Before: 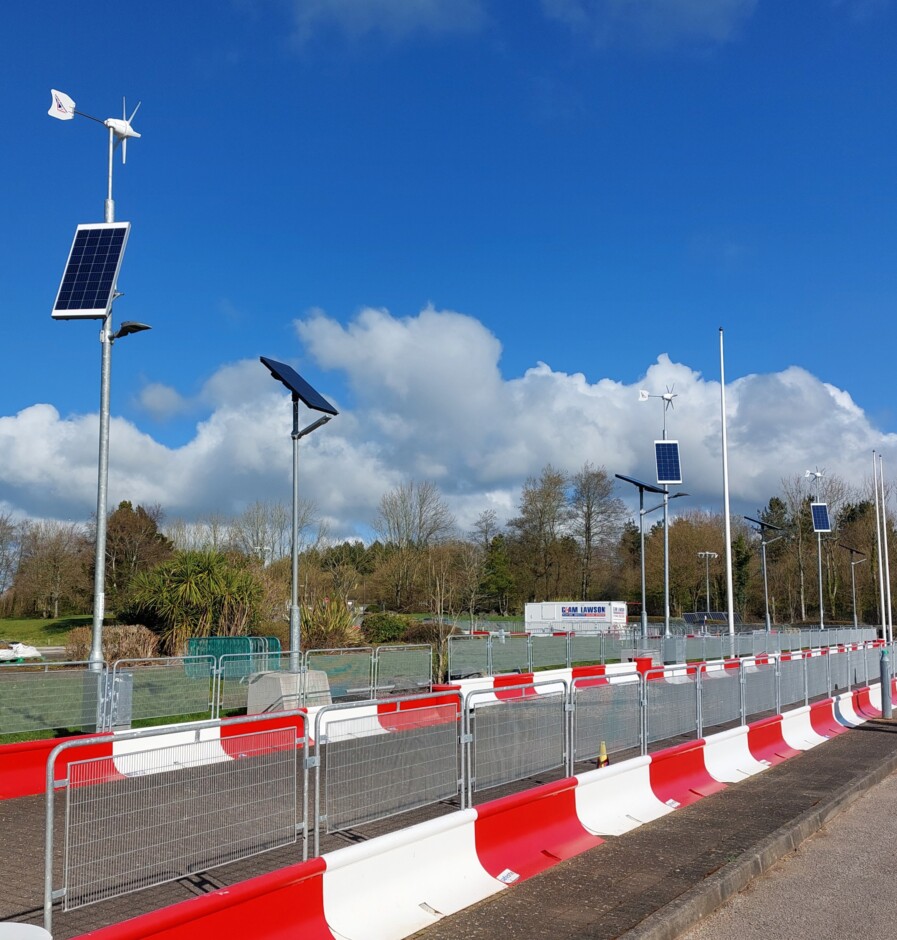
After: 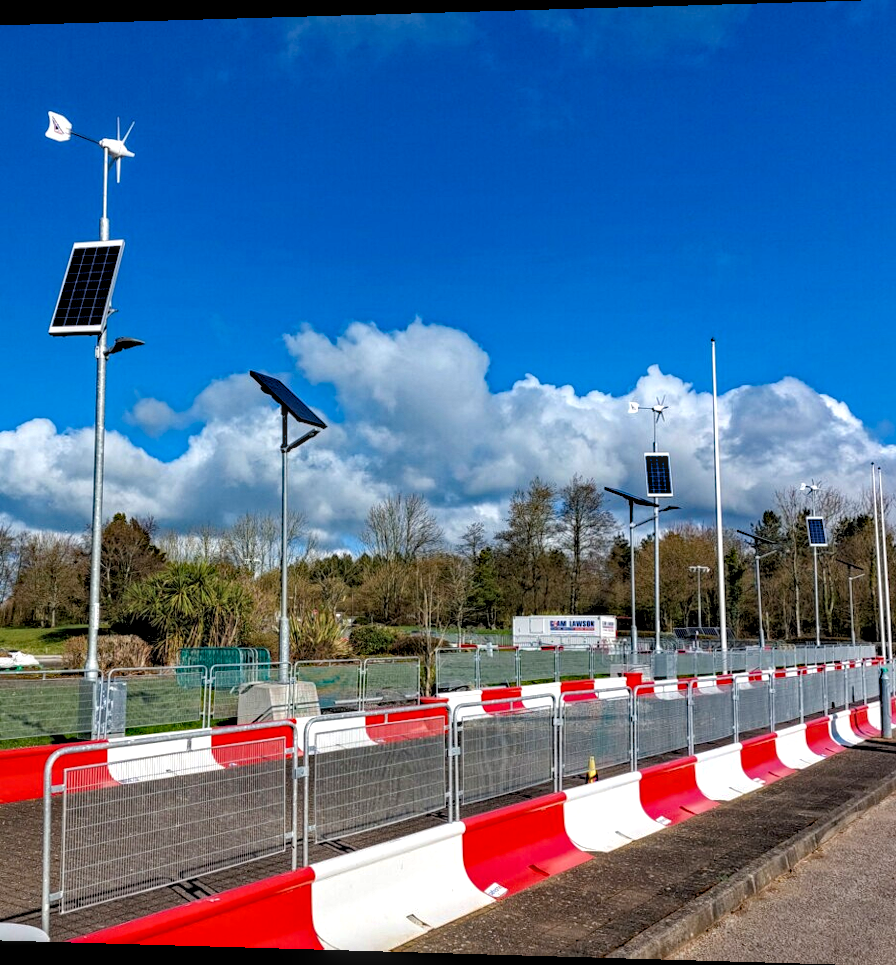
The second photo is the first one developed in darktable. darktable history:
local contrast: highlights 61%, detail 143%, midtone range 0.428
rotate and perspective: lens shift (horizontal) -0.055, automatic cropping off
haze removal: strength 0.5, distance 0.43, compatibility mode true, adaptive false
rgb levels: levels [[0.01, 0.419, 0.839], [0, 0.5, 1], [0, 0.5, 1]]
